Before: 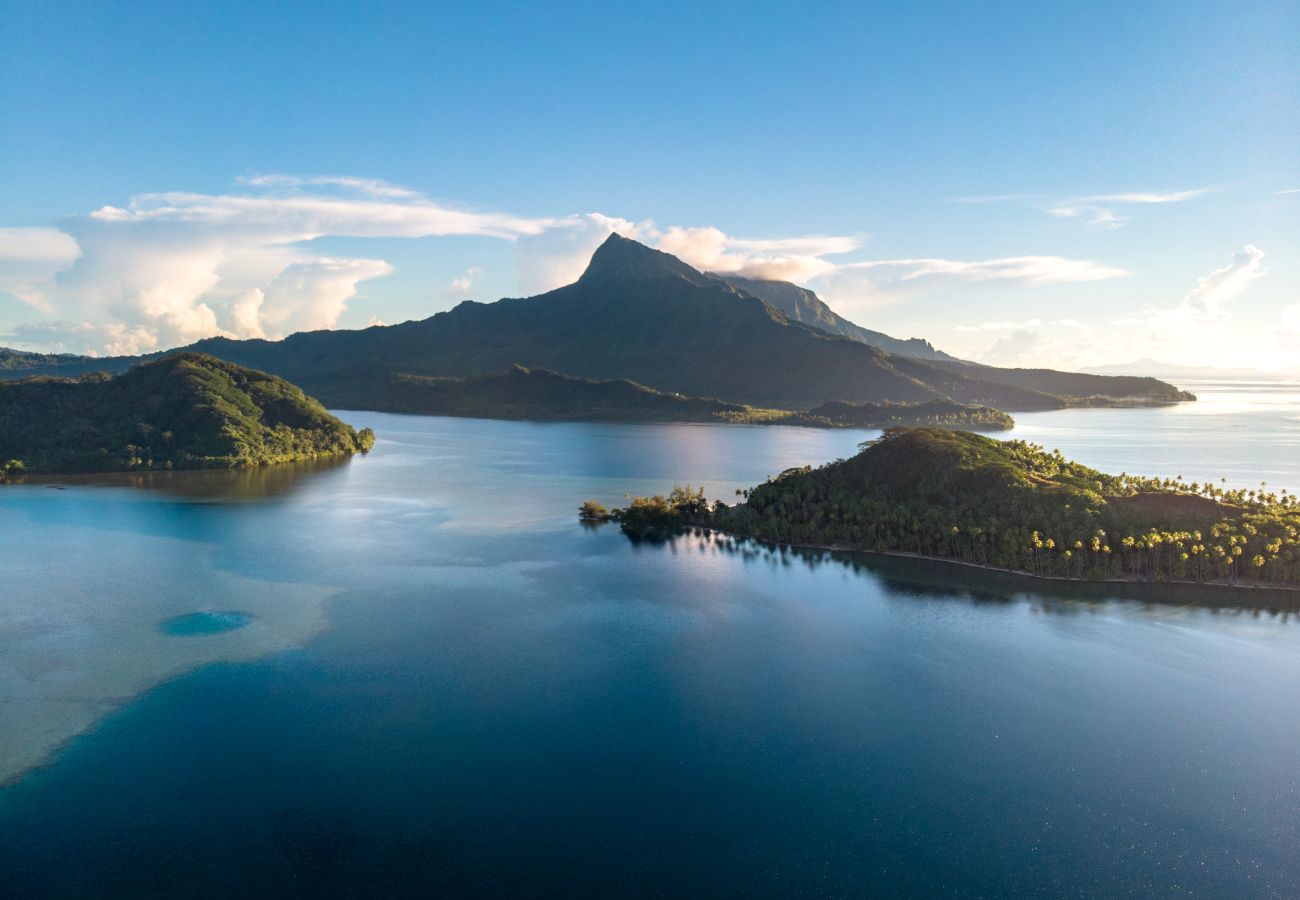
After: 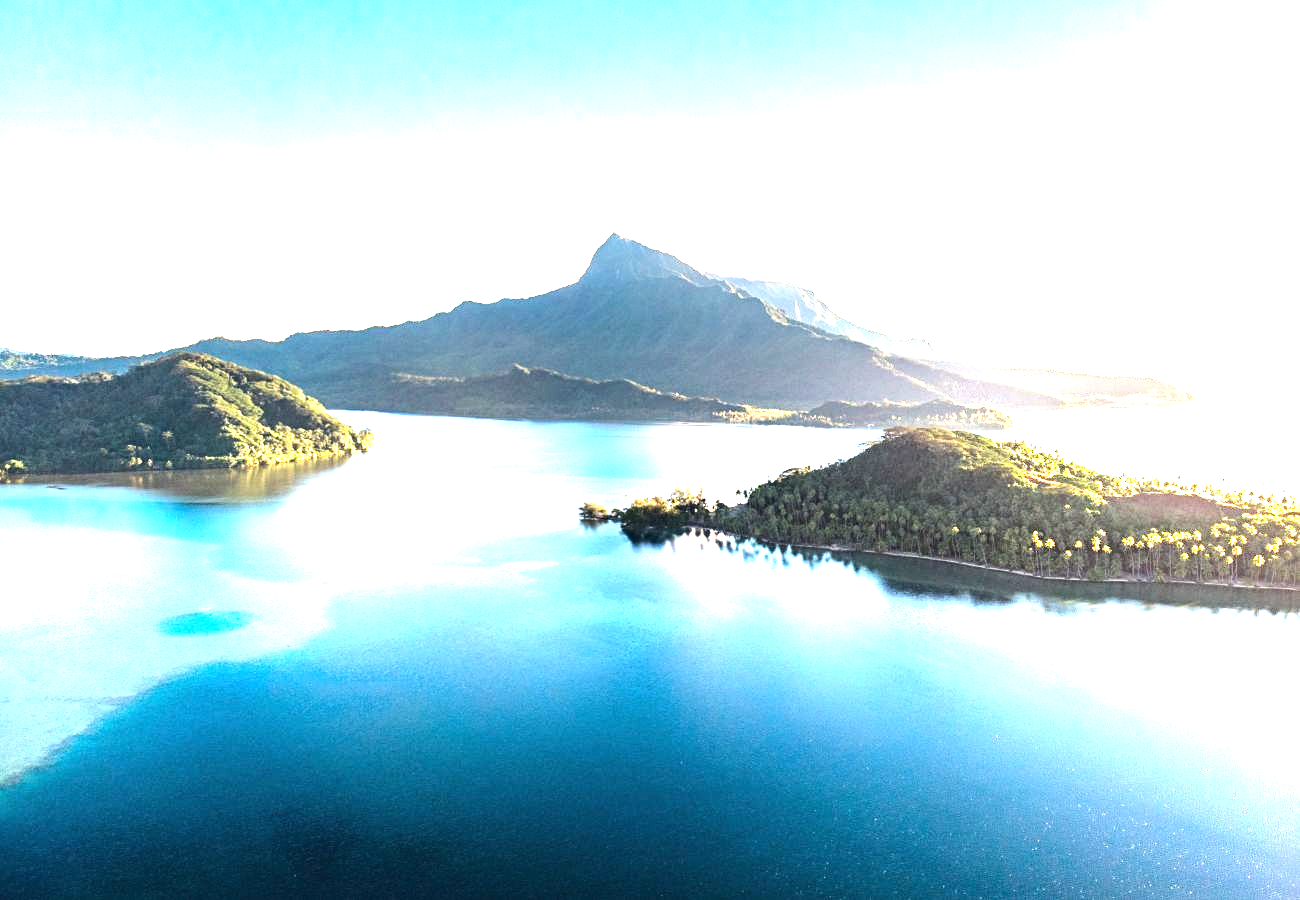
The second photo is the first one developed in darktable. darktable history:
exposure: black level correction 0, exposure 1.976 EV, compensate exposure bias true, compensate highlight preservation false
tone equalizer: -8 EV -0.716 EV, -7 EV -0.675 EV, -6 EV -0.602 EV, -5 EV -0.404 EV, -3 EV 0.392 EV, -2 EV 0.6 EV, -1 EV 0.676 EV, +0 EV 0.751 EV, edges refinement/feathering 500, mask exposure compensation -1.57 EV, preserve details no
sharpen: amount 0.207
